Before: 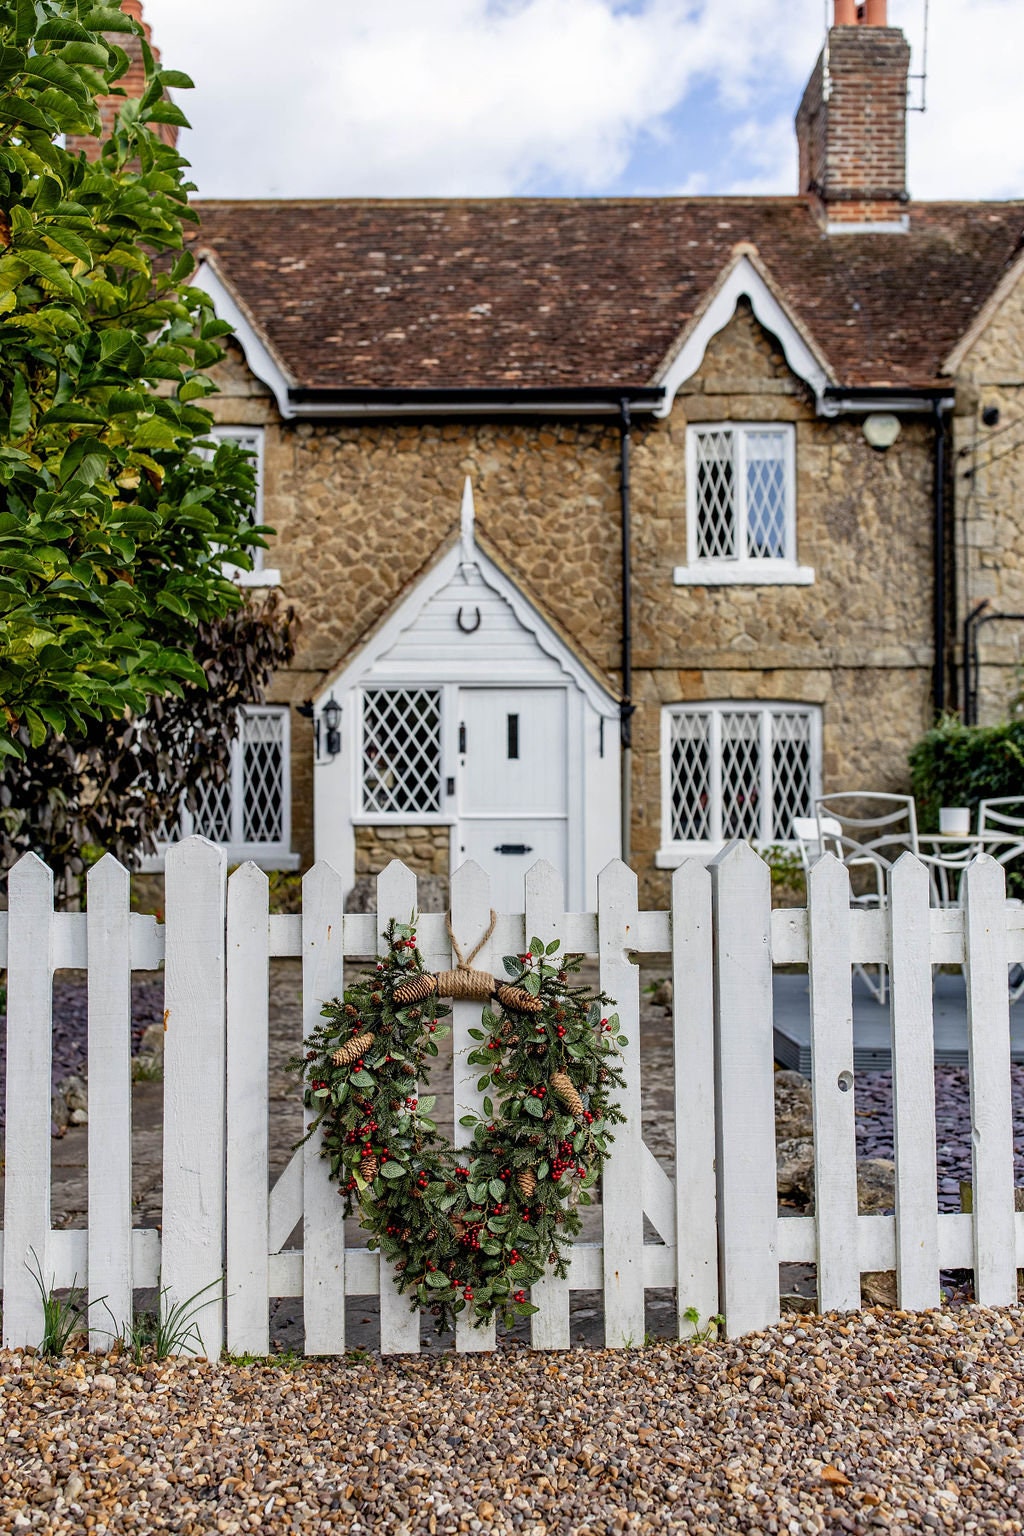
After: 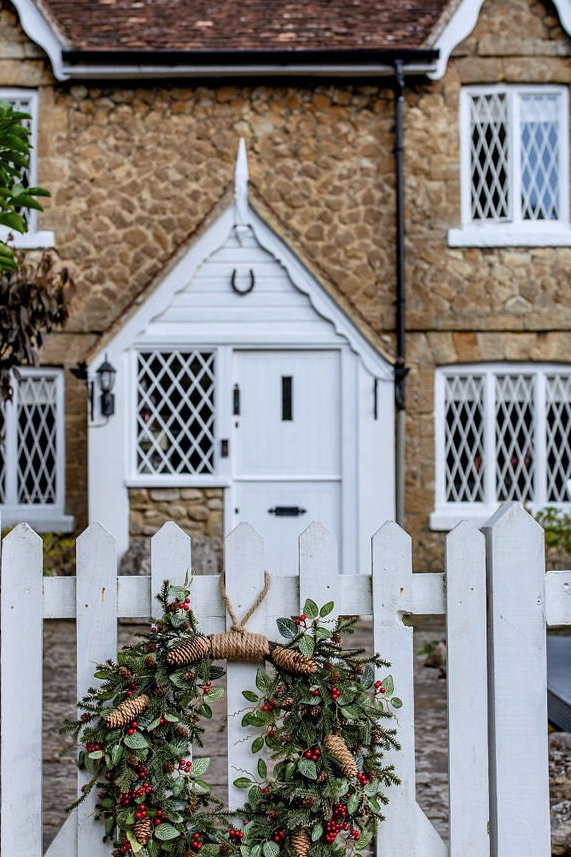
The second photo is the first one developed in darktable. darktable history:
crop and rotate: left 22.13%, top 22.054%, right 22.026%, bottom 22.102%
color correction: highlights a* -0.772, highlights b* -8.92
